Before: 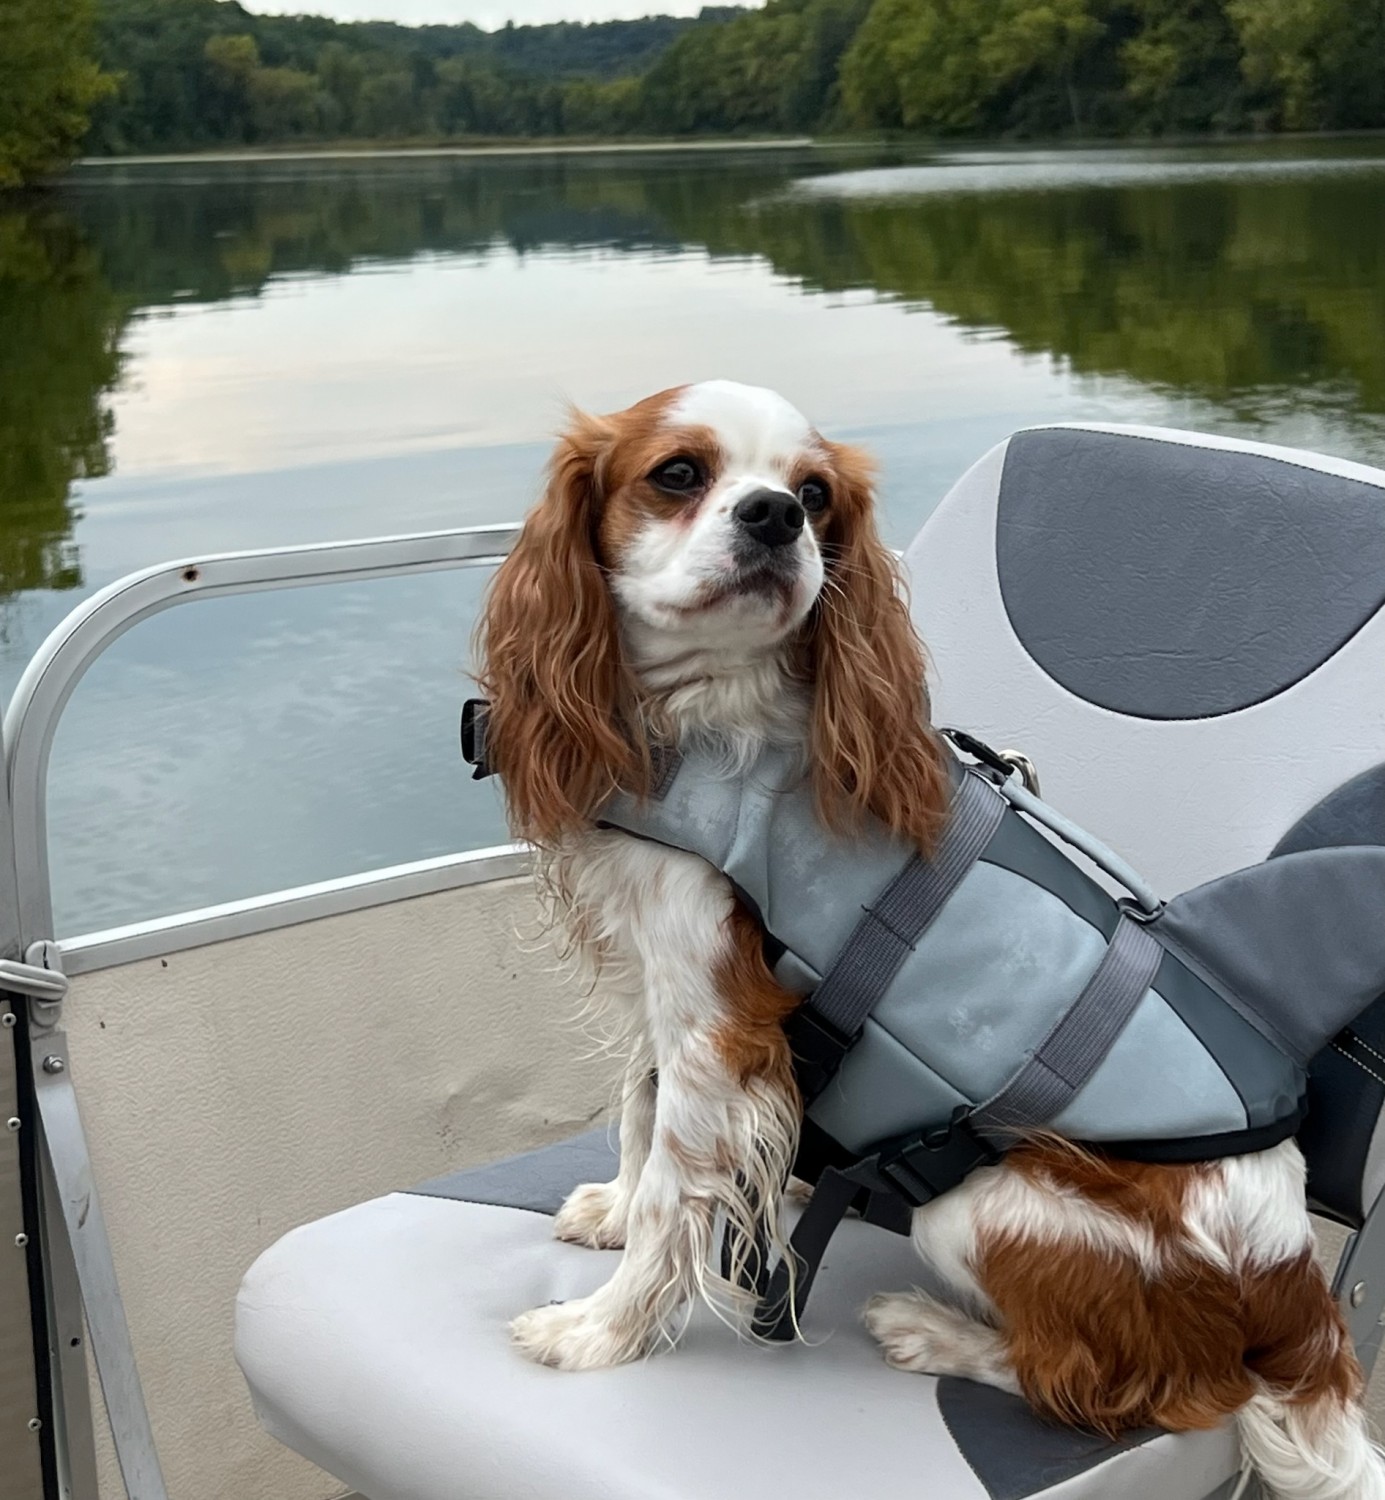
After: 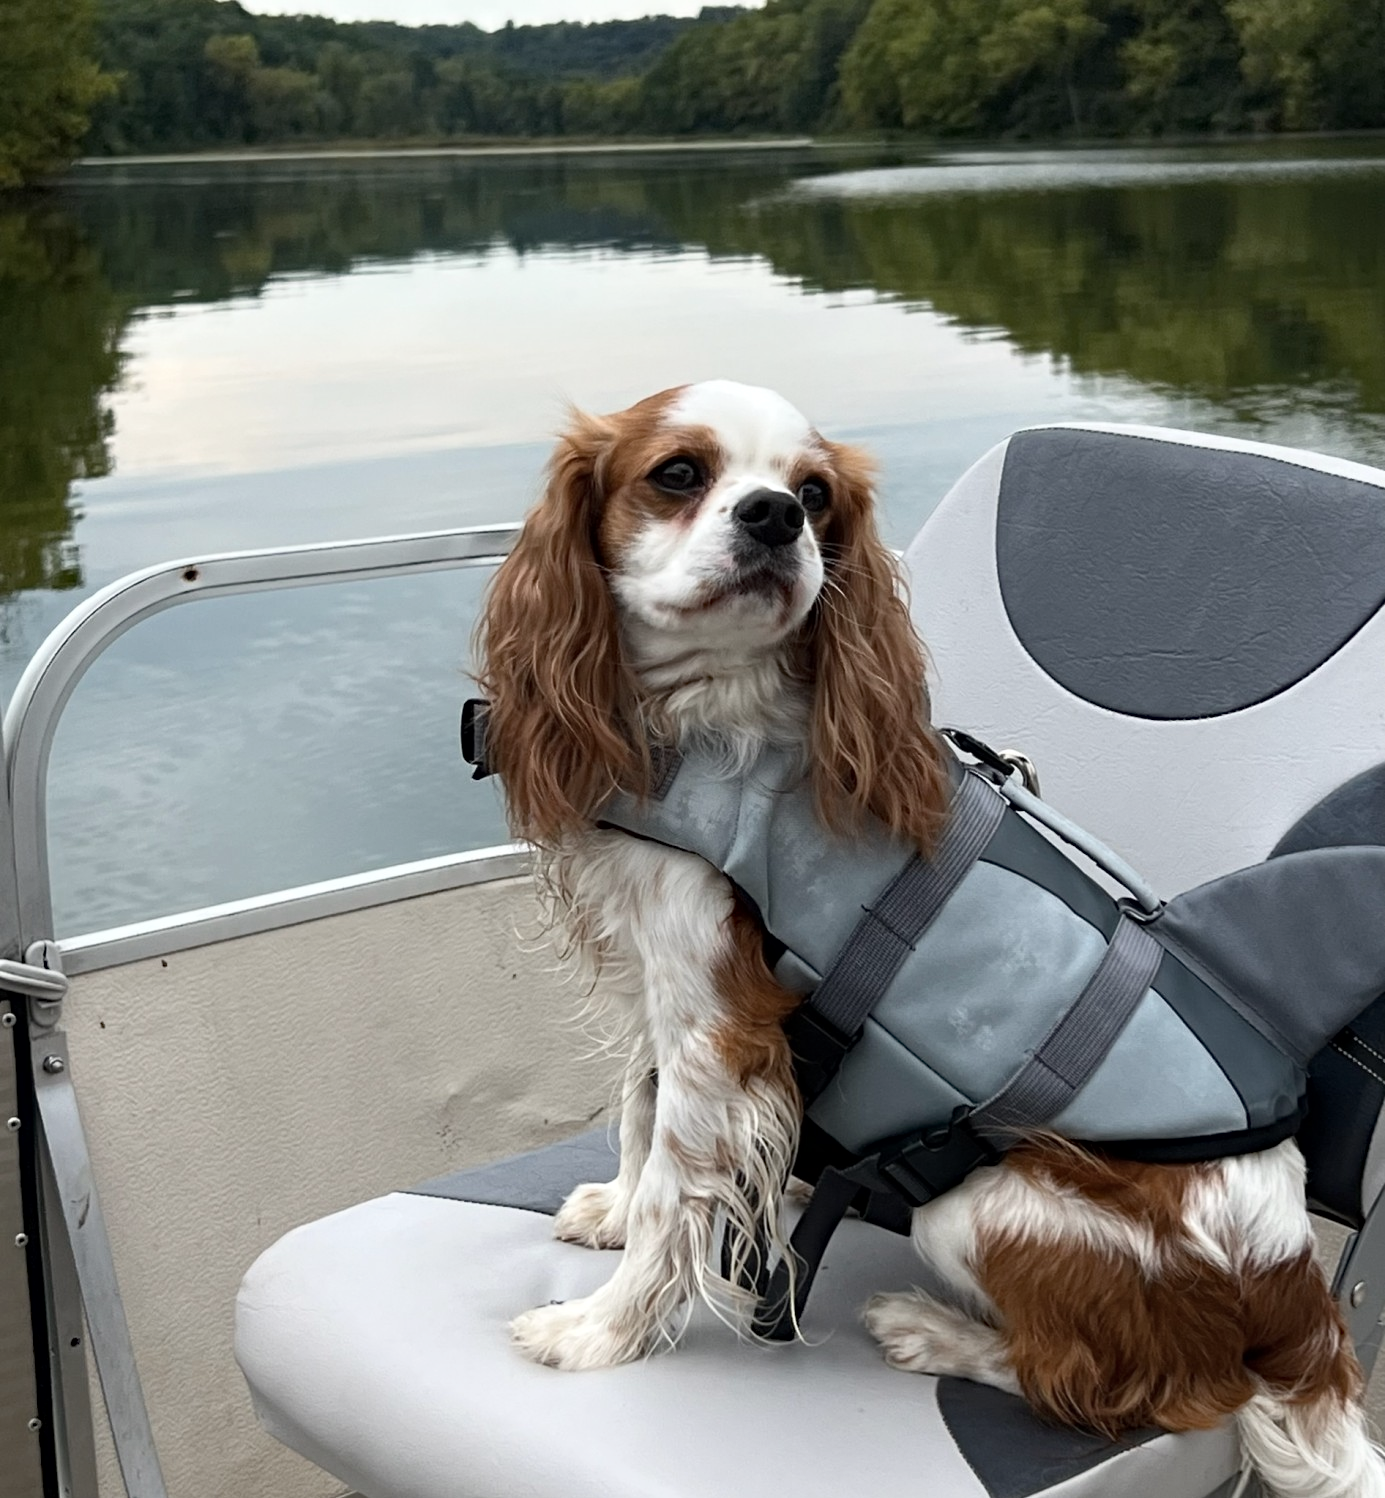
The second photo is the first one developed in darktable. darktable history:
crop: bottom 0.071%
shadows and highlights: shadows 0, highlights 40
haze removal: compatibility mode true, adaptive false
contrast brightness saturation: contrast 0.06, brightness -0.01, saturation -0.23
